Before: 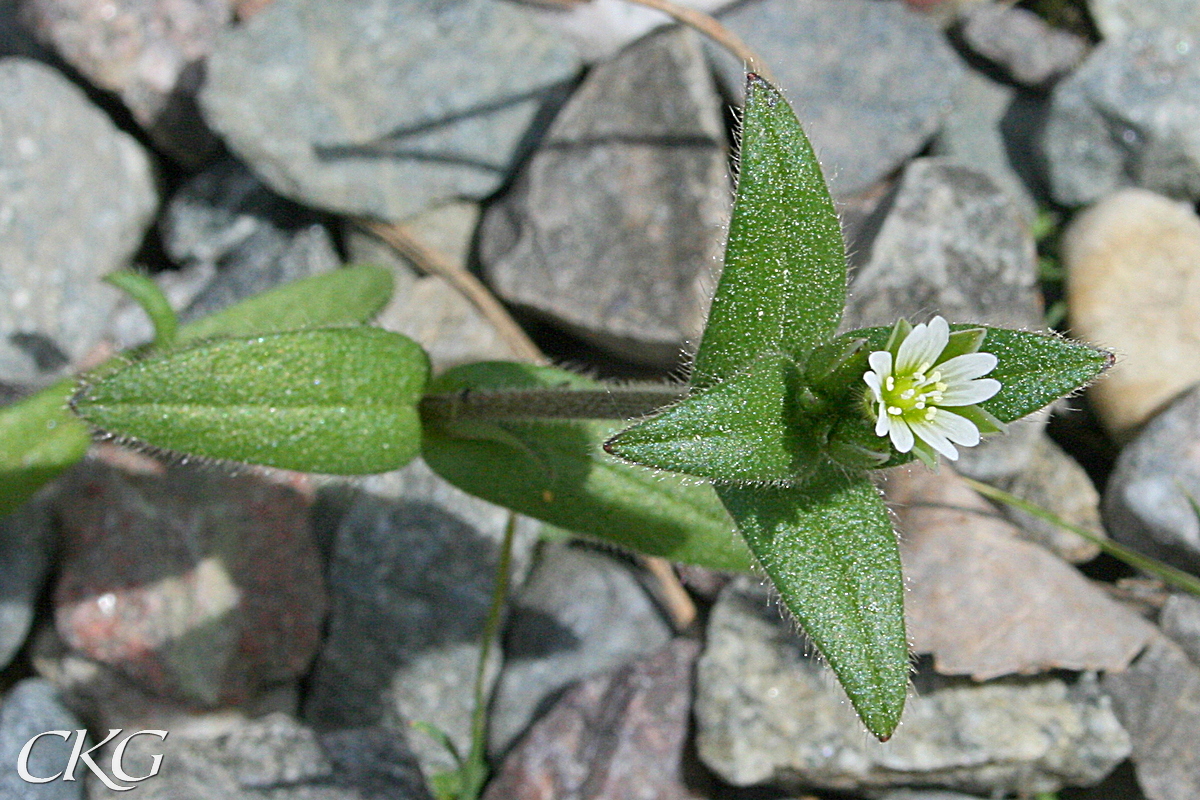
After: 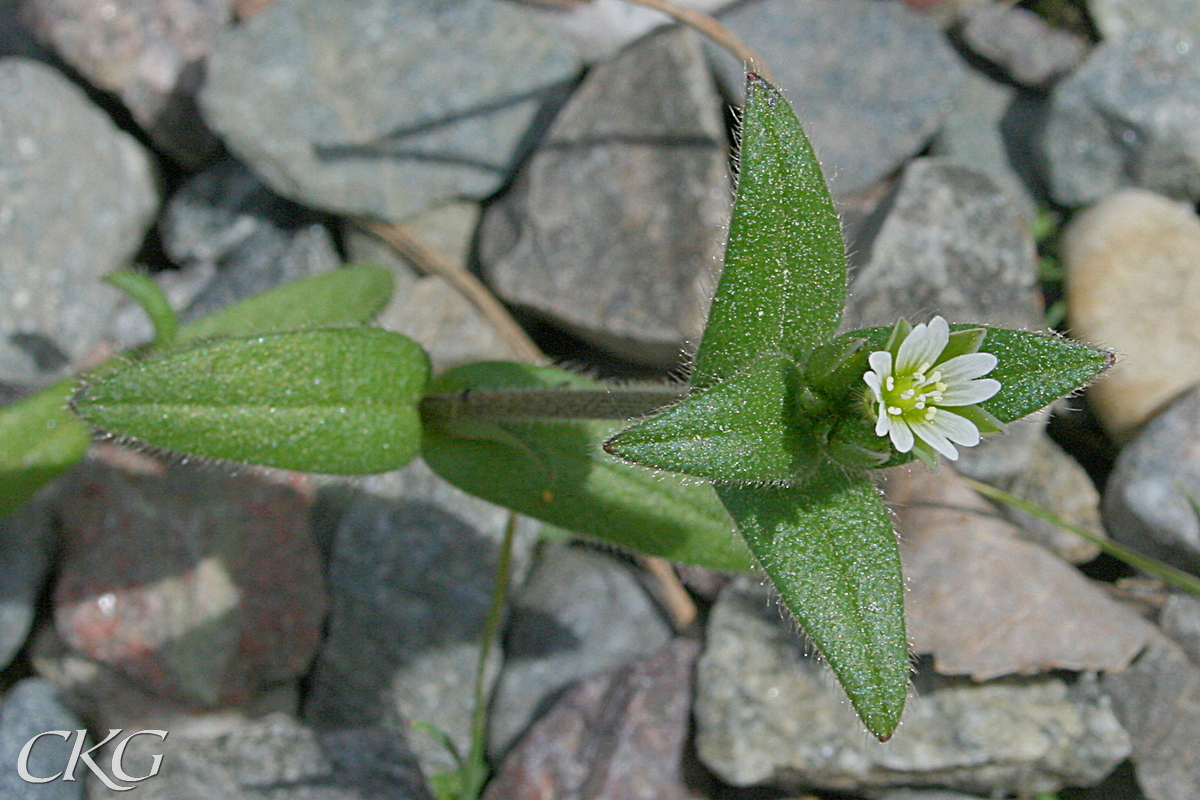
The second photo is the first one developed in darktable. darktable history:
tone equalizer: -8 EV 0.226 EV, -7 EV 0.402 EV, -6 EV 0.399 EV, -5 EV 0.24 EV, -3 EV -0.251 EV, -2 EV -0.39 EV, -1 EV -0.414 EV, +0 EV -0.249 EV, edges refinement/feathering 500, mask exposure compensation -1.26 EV, preserve details no
